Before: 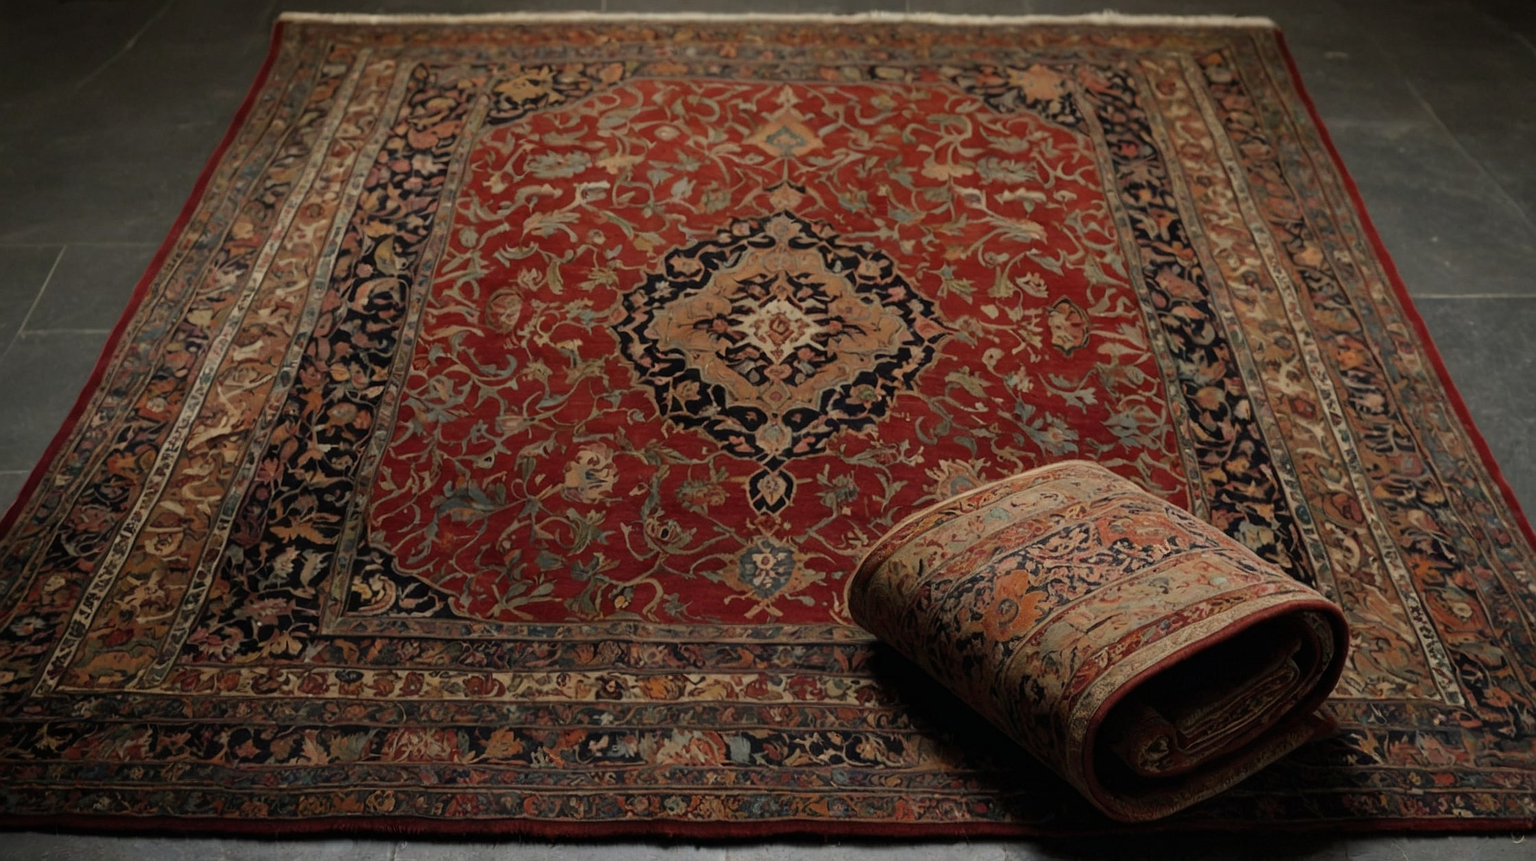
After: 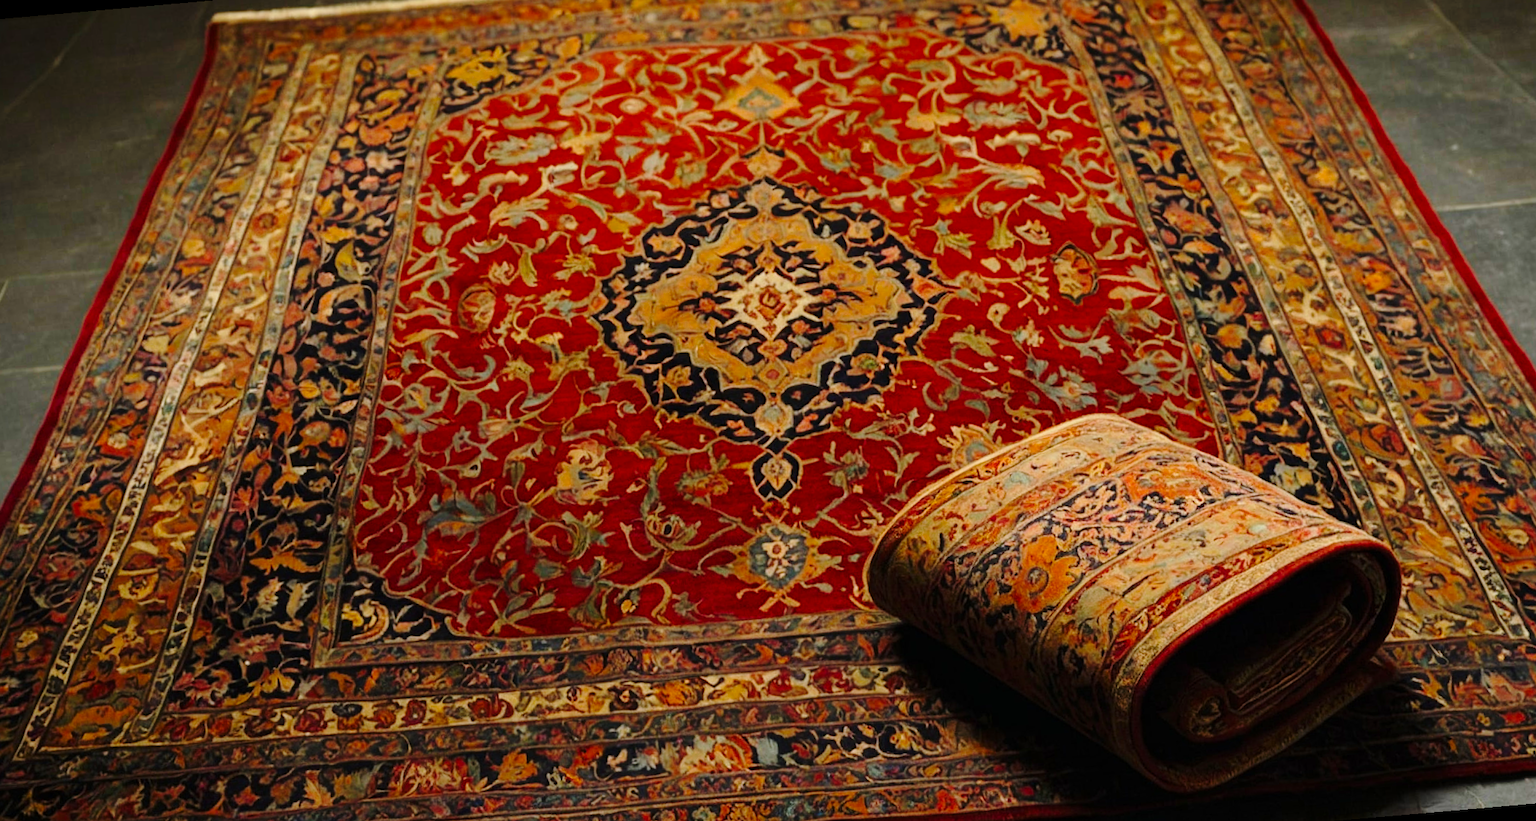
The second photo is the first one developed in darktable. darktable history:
base curve: curves: ch0 [(0, 0) (0.028, 0.03) (0.121, 0.232) (0.46, 0.748) (0.859, 0.968) (1, 1)], preserve colors none
rotate and perspective: rotation -5°, crop left 0.05, crop right 0.952, crop top 0.11, crop bottom 0.89
color balance rgb: linear chroma grading › global chroma 15%, perceptual saturation grading › global saturation 30%
